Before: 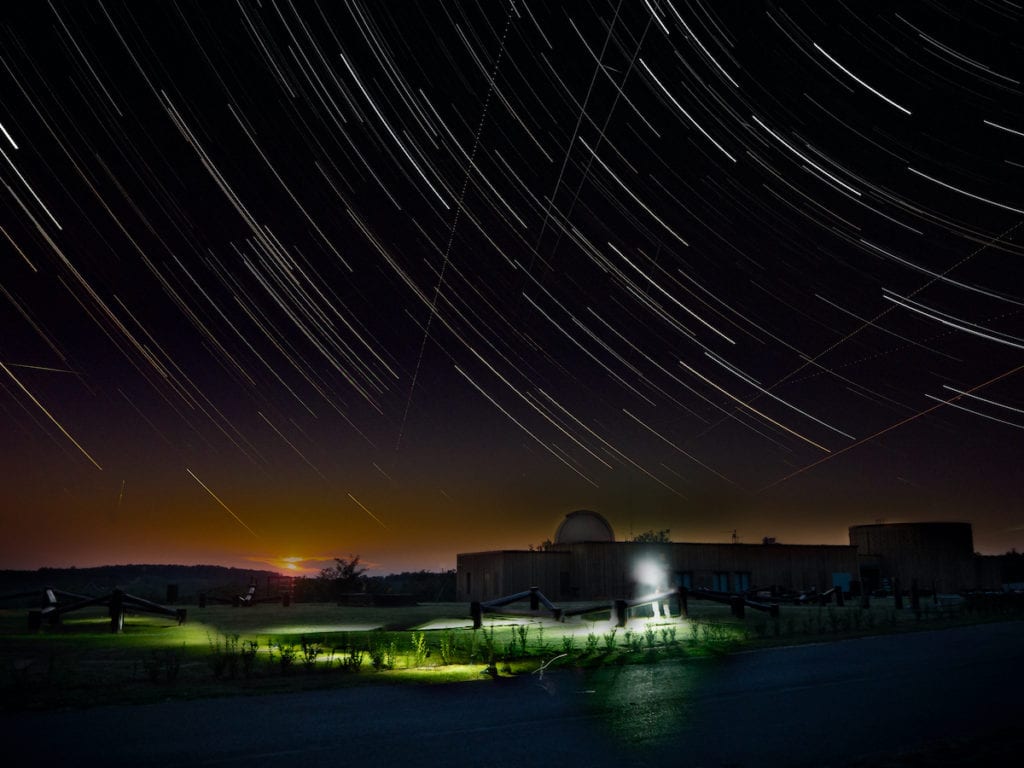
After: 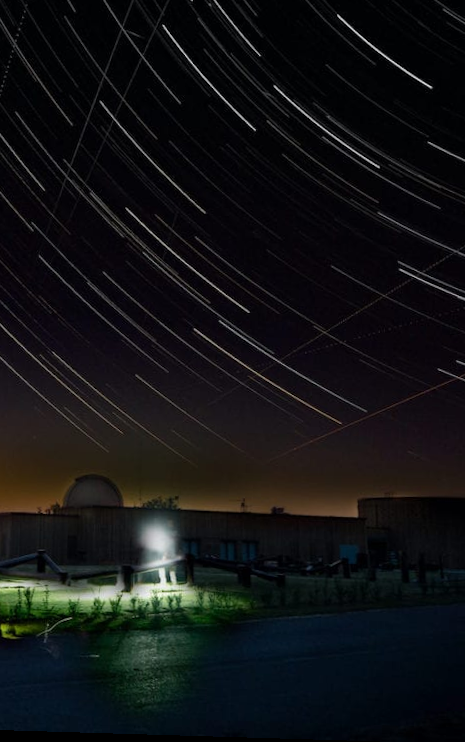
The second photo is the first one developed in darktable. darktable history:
rotate and perspective: rotation 1.72°, automatic cropping off
crop: left 47.628%, top 6.643%, right 7.874%
